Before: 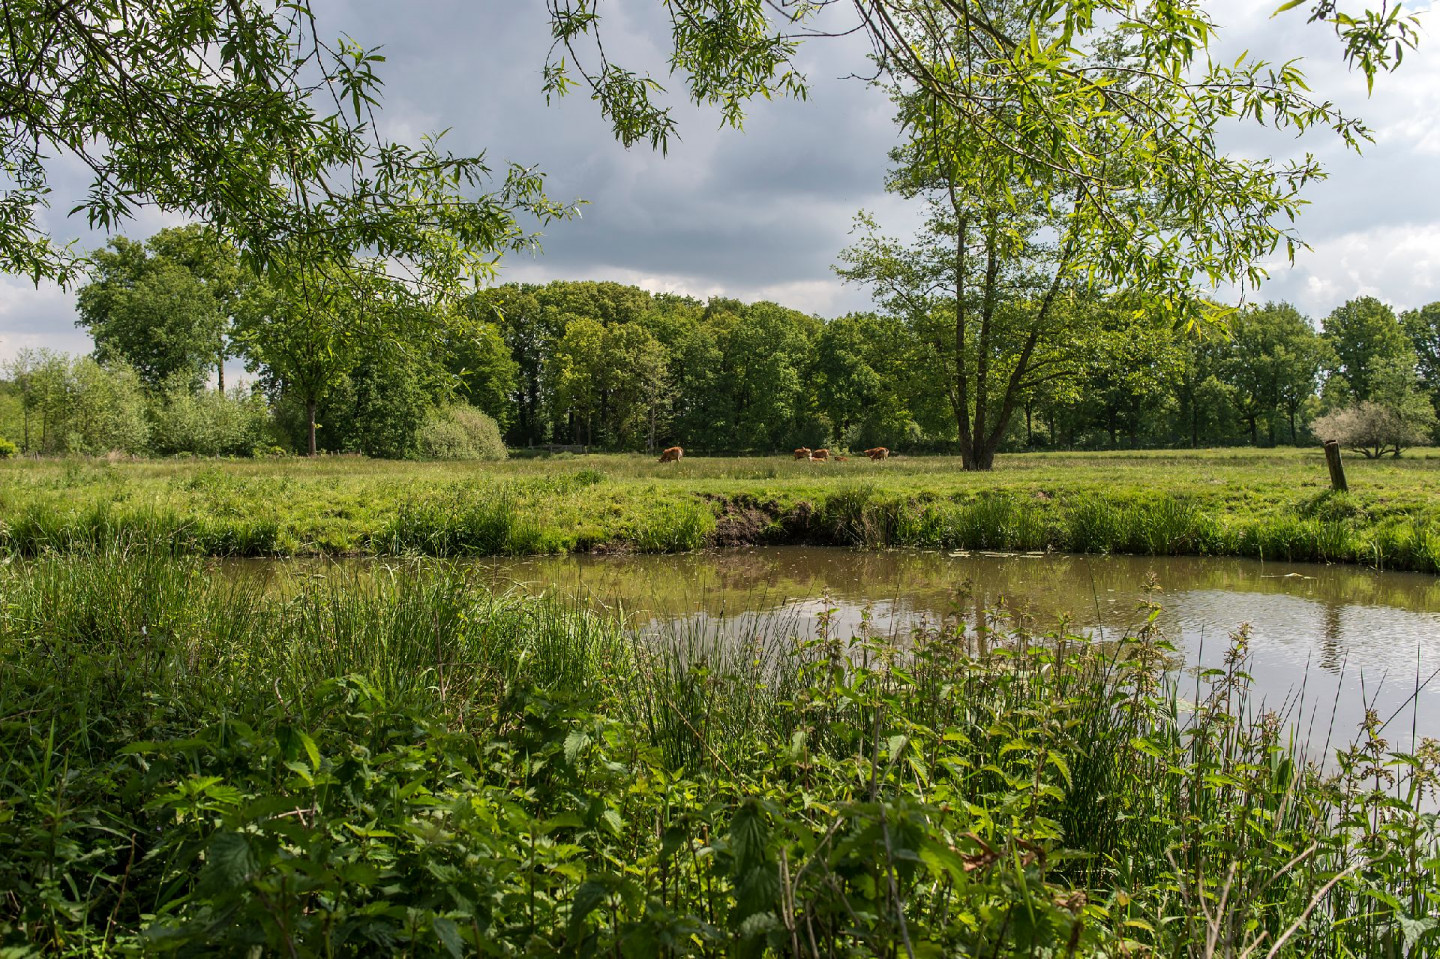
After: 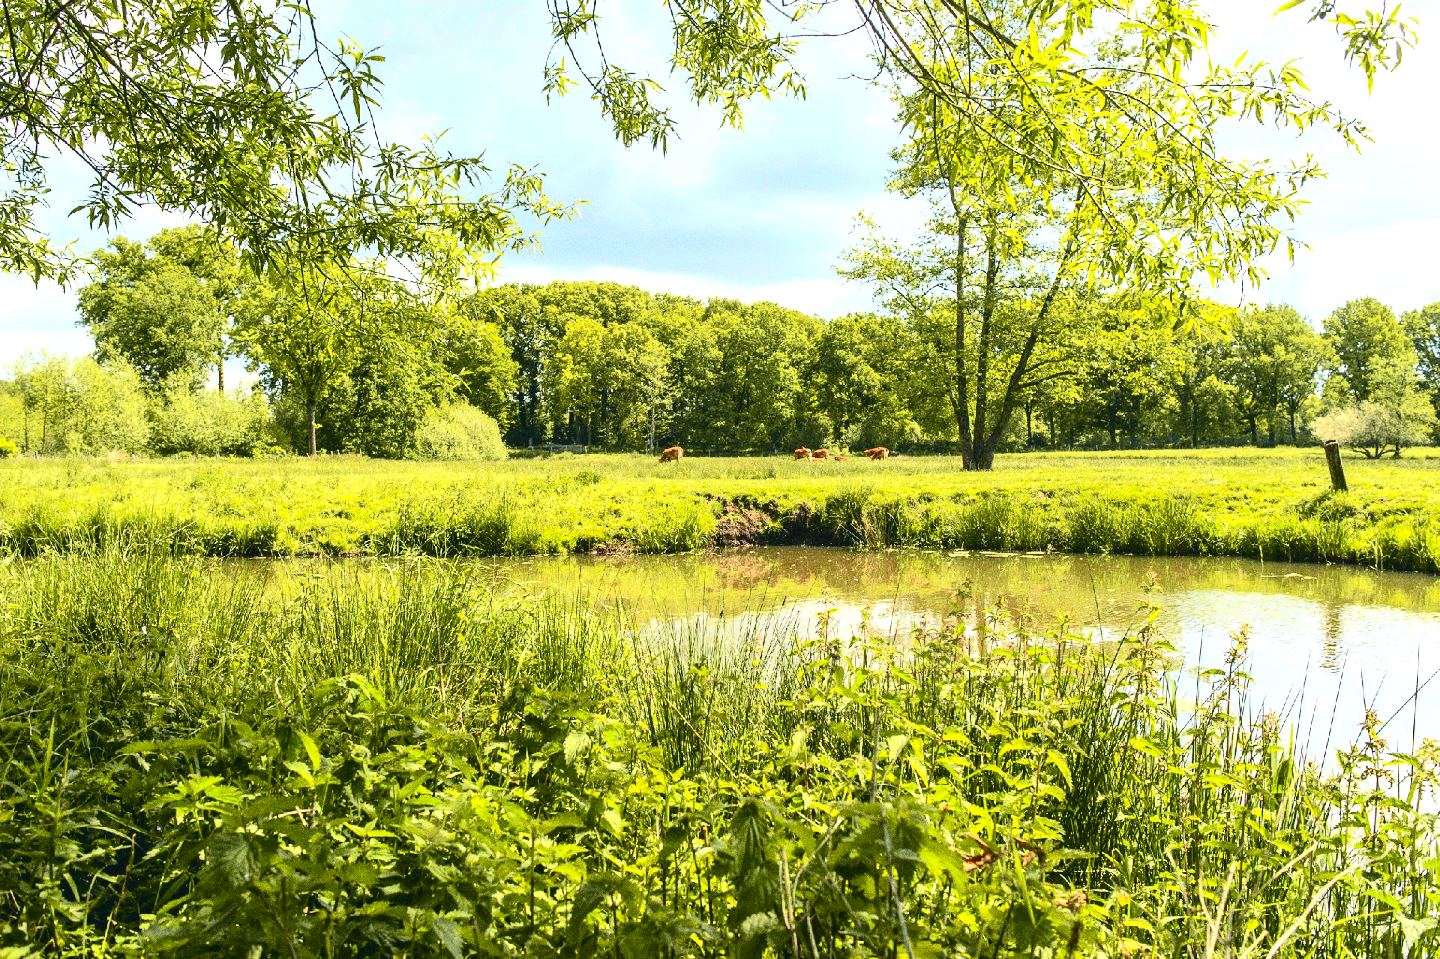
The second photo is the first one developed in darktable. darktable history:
tone curve: curves: ch0 [(0, 0.036) (0.037, 0.042) (0.184, 0.146) (0.438, 0.521) (0.54, 0.668) (0.698, 0.835) (0.856, 0.92) (1, 0.98)]; ch1 [(0, 0) (0.393, 0.415) (0.447, 0.448) (0.482, 0.459) (0.509, 0.496) (0.527, 0.525) (0.571, 0.602) (0.619, 0.671) (0.715, 0.729) (1, 1)]; ch2 [(0, 0) (0.369, 0.388) (0.449, 0.454) (0.499, 0.5) (0.521, 0.517) (0.53, 0.544) (0.561, 0.607) (0.674, 0.735) (1, 1)], color space Lab, independent channels, preserve colors none
shadows and highlights: shadows 25, highlights -25
exposure: black level correction -0.002, exposure 1.35 EV, compensate highlight preservation false
grain: coarseness 0.09 ISO, strength 40%
